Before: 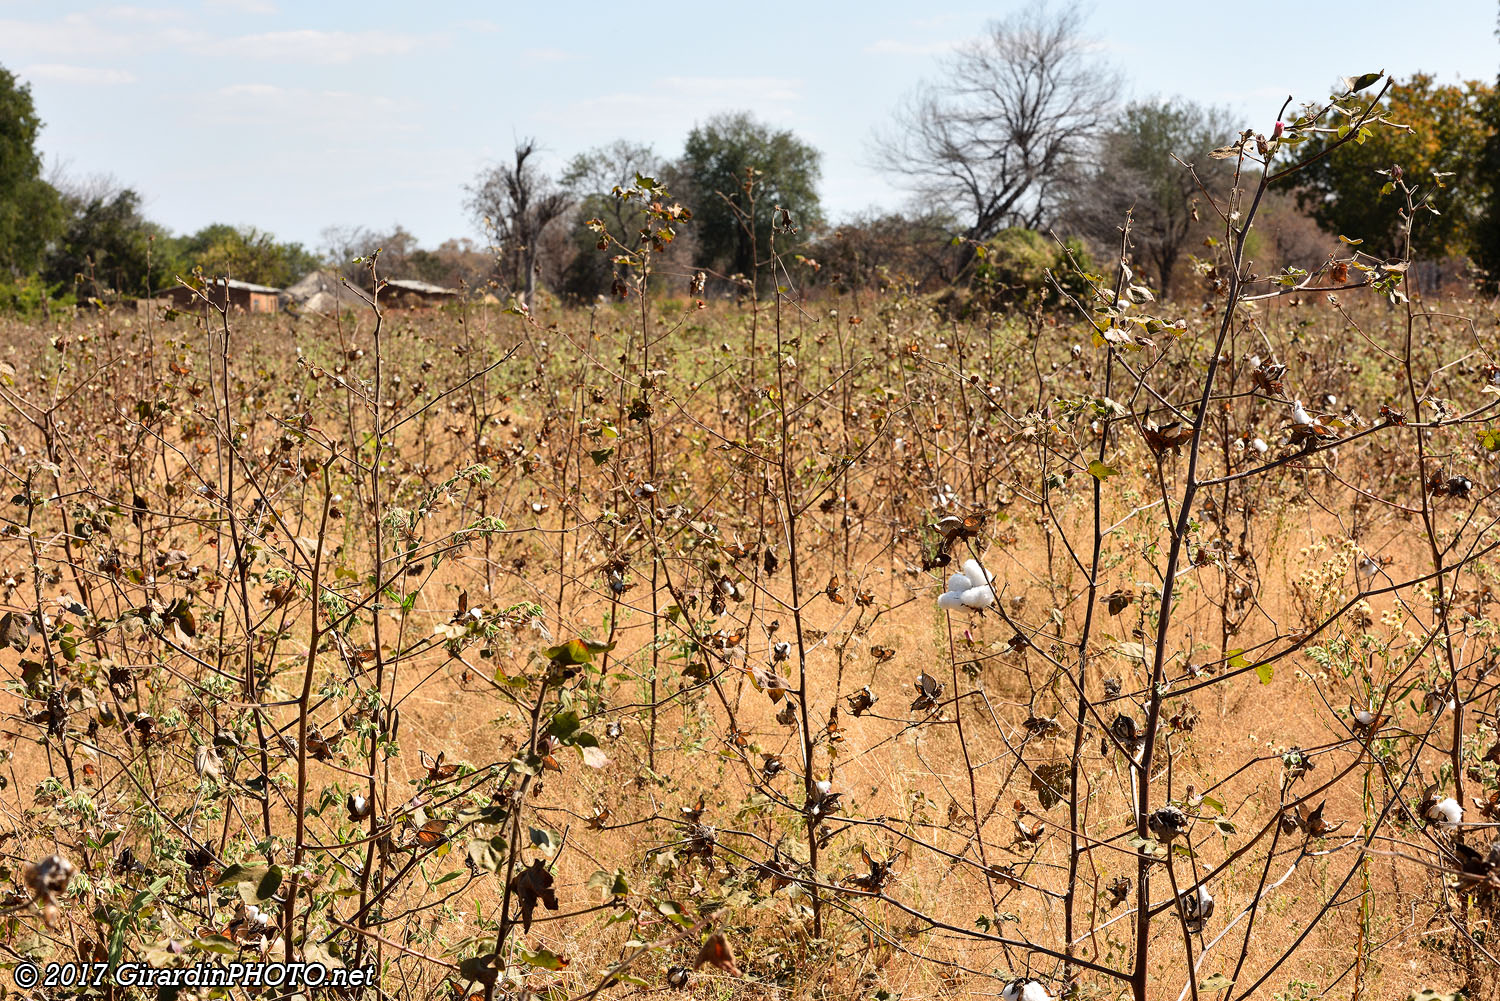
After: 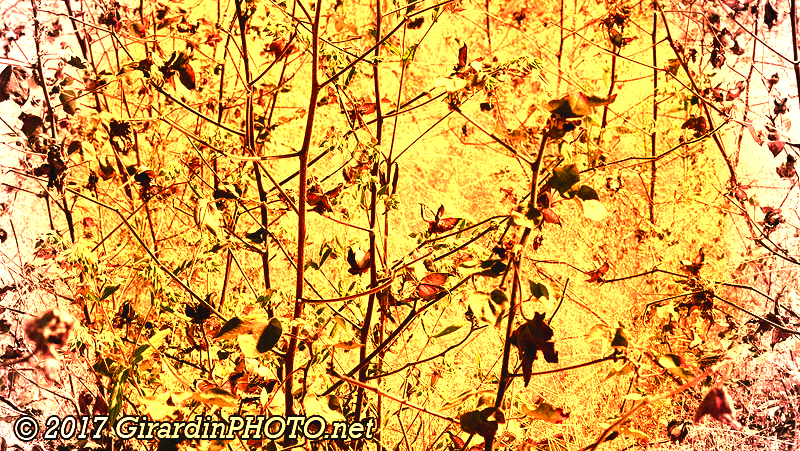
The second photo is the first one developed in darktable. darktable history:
vignetting: on, module defaults
color balance: mode lift, gamma, gain (sRGB), lift [1.014, 0.966, 0.918, 0.87], gamma [0.86, 0.734, 0.918, 0.976], gain [1.063, 1.13, 1.063, 0.86]
crop and rotate: top 54.778%, right 46.61%, bottom 0.159%
color balance rgb: shadows lift › chroma 2%, shadows lift › hue 219.6°, power › hue 313.2°, highlights gain › chroma 3%, highlights gain › hue 75.6°, global offset › luminance 0.5%, perceptual saturation grading › global saturation 15.33%, perceptual saturation grading › highlights -19.33%, perceptual saturation grading › shadows 20%, global vibrance 20%
exposure: black level correction 0, exposure 0.7 EV, compensate exposure bias true, compensate highlight preservation false
white balance: red 1.467, blue 0.684
